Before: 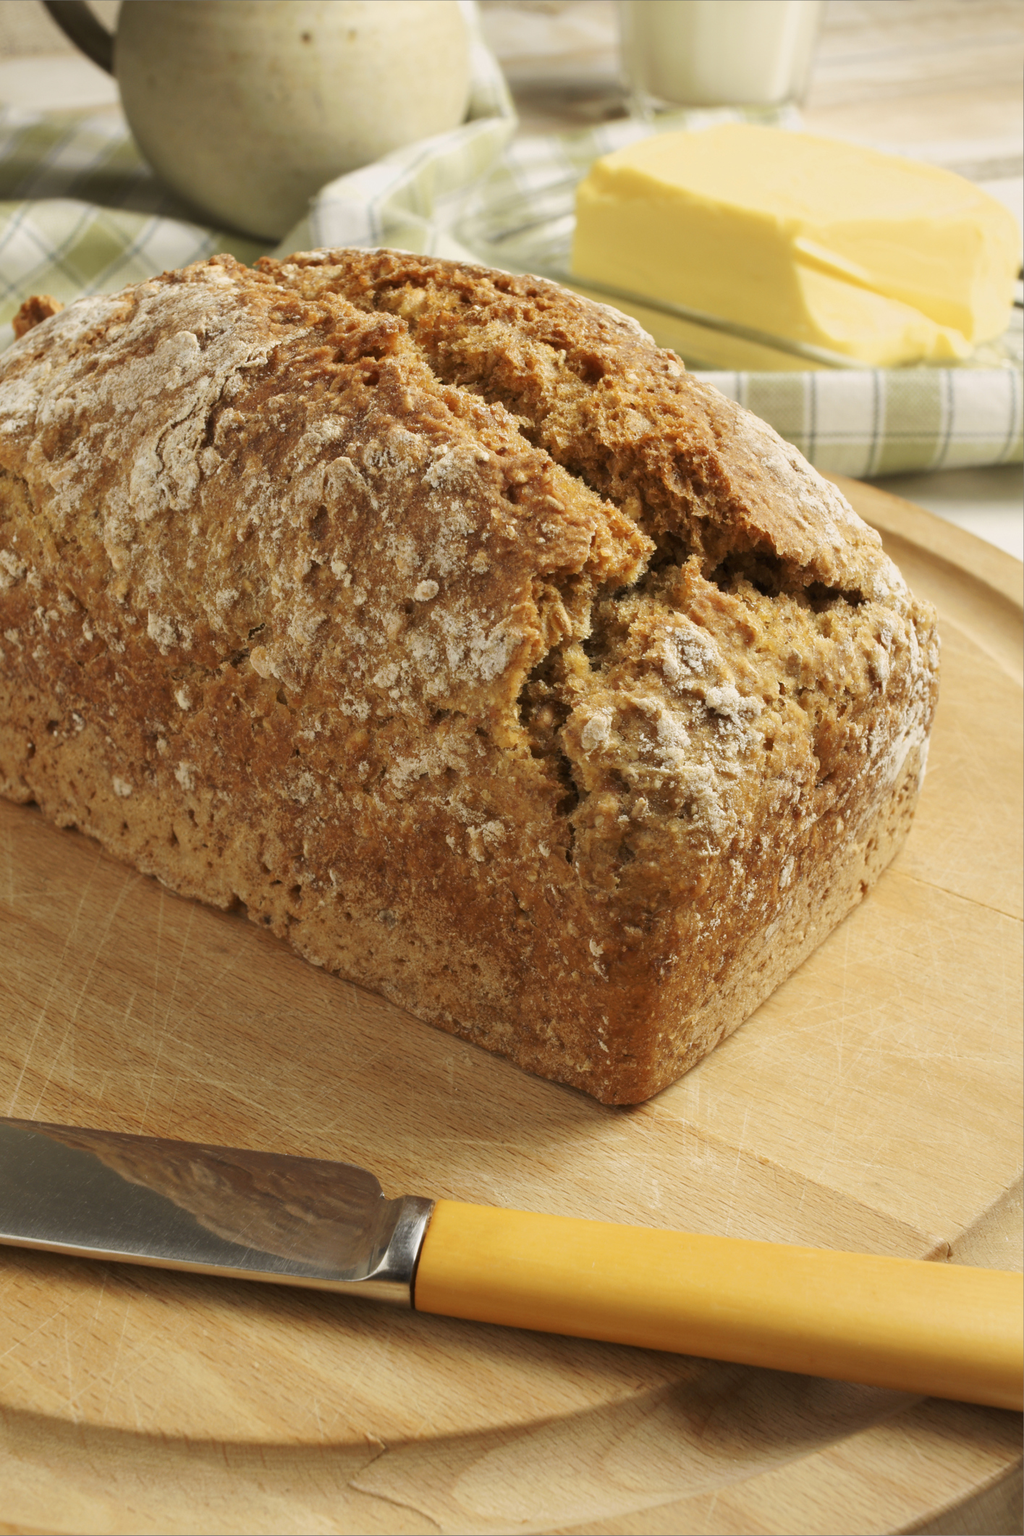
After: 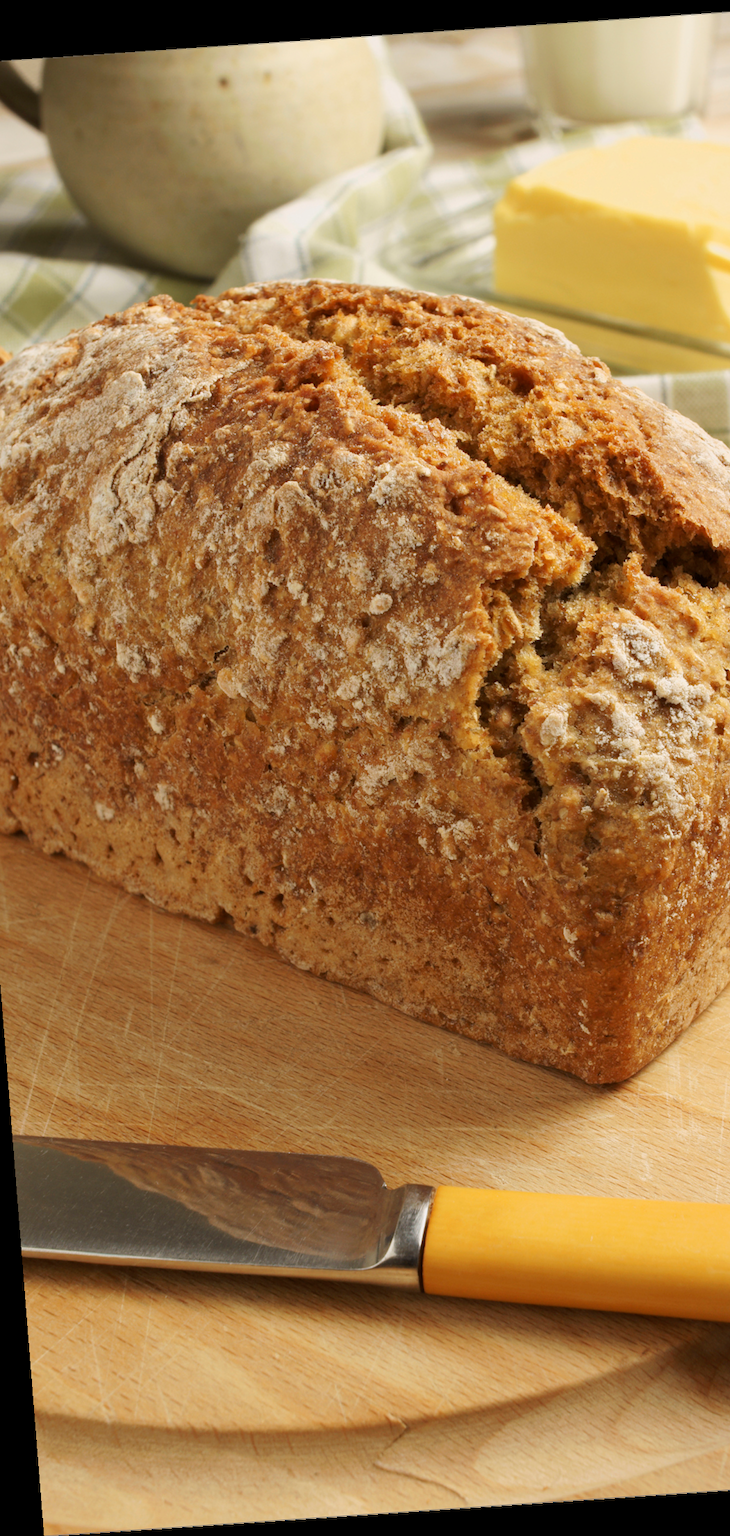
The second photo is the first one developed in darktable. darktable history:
crop and rotate: left 6.617%, right 26.717%
rotate and perspective: rotation -4.2°, shear 0.006, automatic cropping off
